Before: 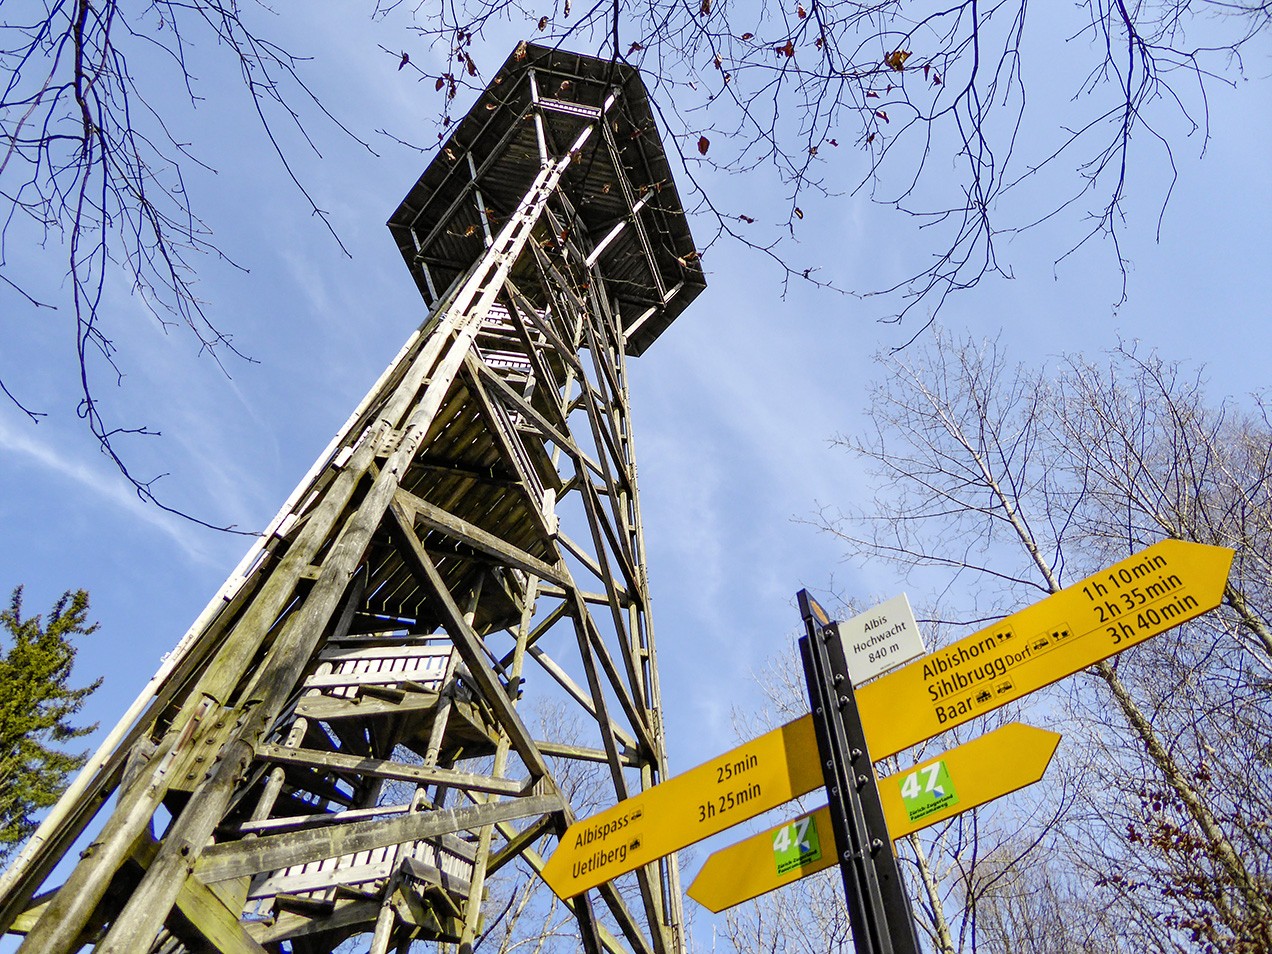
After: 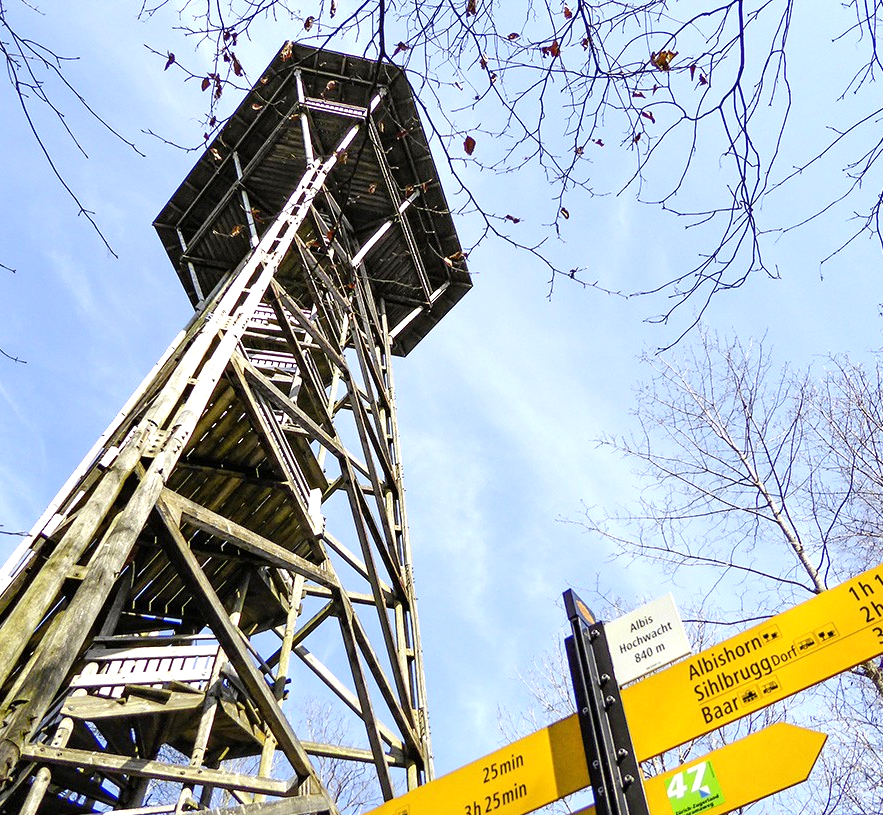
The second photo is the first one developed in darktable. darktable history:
exposure: exposure 0.6 EV, compensate exposure bias true, compensate highlight preservation false
crop: left 18.442%, right 12.119%, bottom 14.481%
